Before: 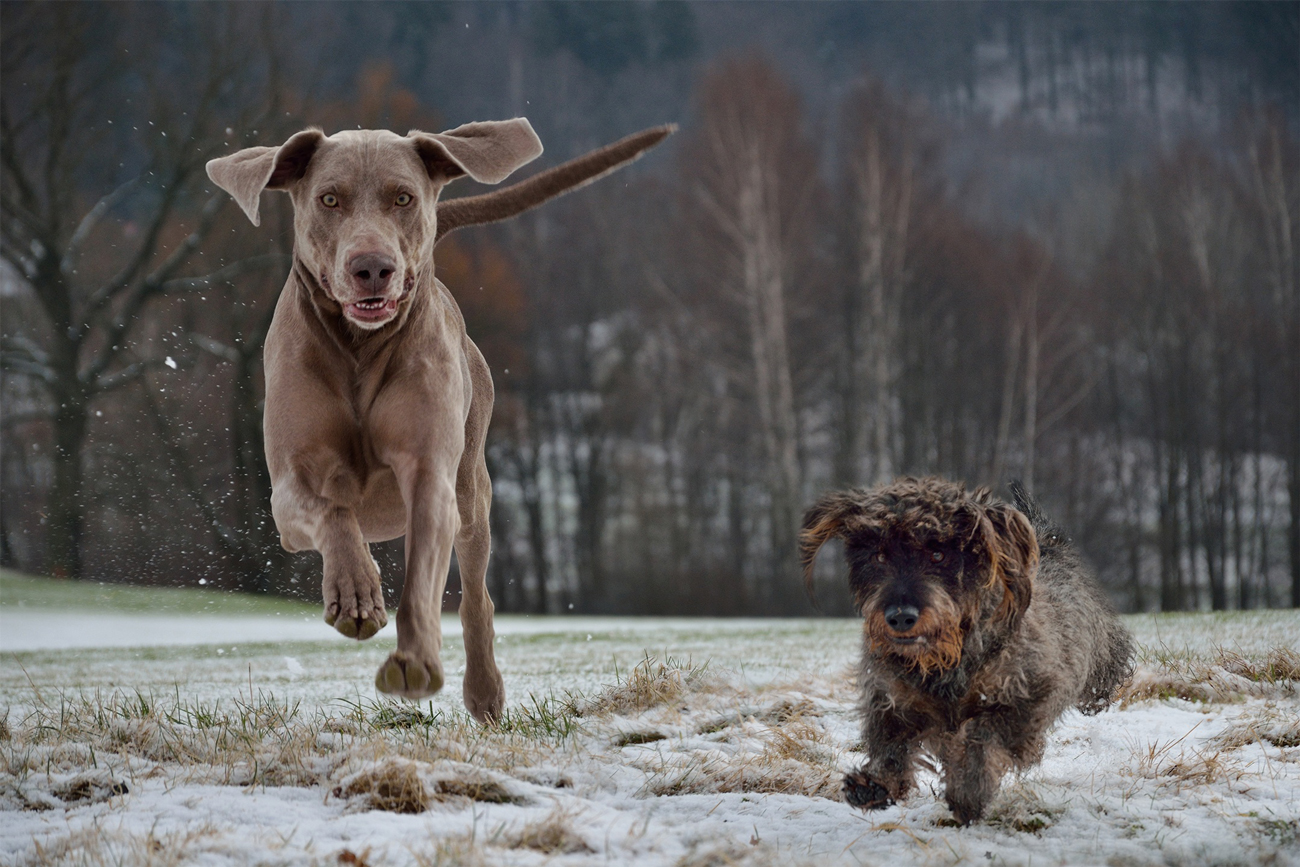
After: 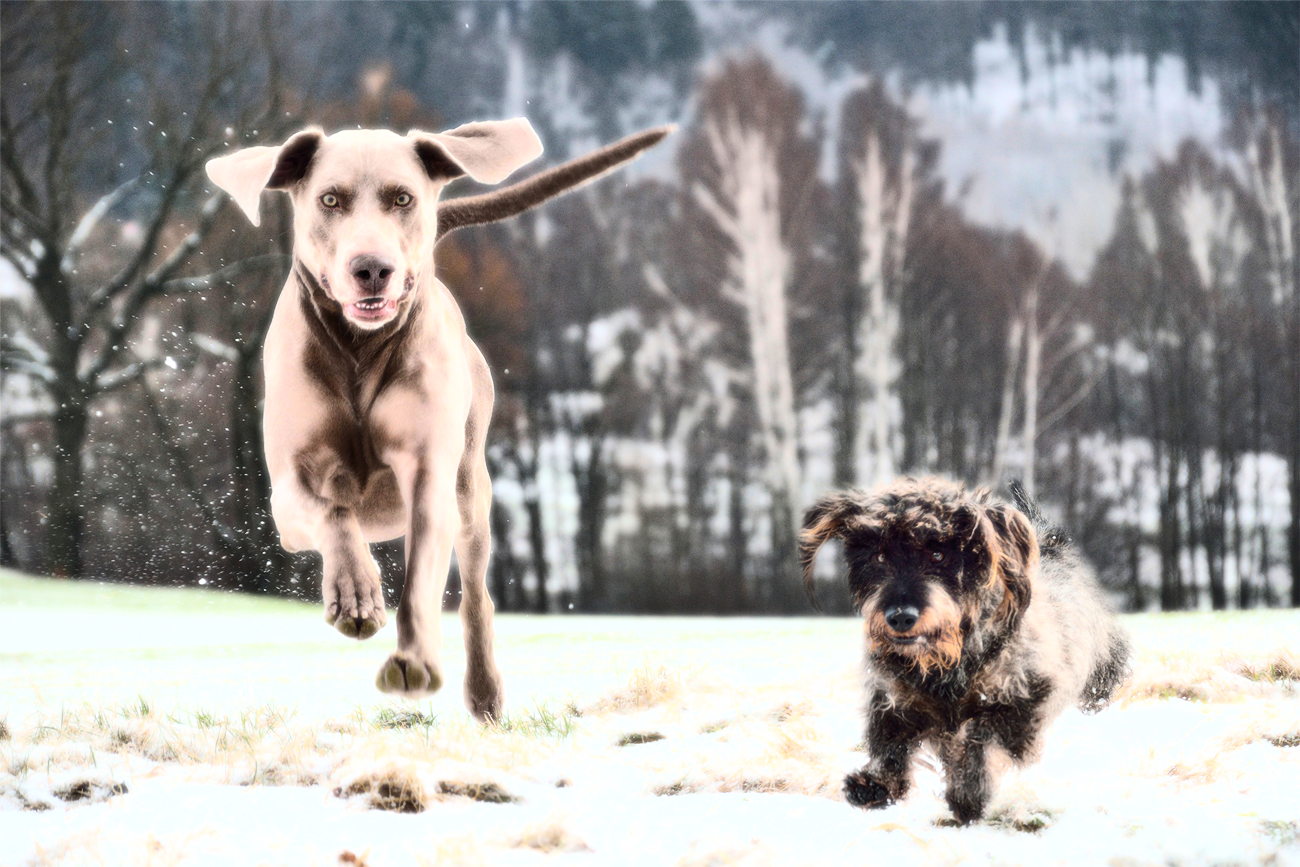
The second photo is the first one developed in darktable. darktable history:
shadows and highlights: radius 110.86, shadows 51.09, white point adjustment 9.16, highlights -4.17, highlights color adjustment 32.2%, soften with gaussian
base curve: curves: ch0 [(0, 0) (0.028, 0.03) (0.121, 0.232) (0.46, 0.748) (0.859, 0.968) (1, 1)]
bloom: size 0%, threshold 54.82%, strength 8.31%
